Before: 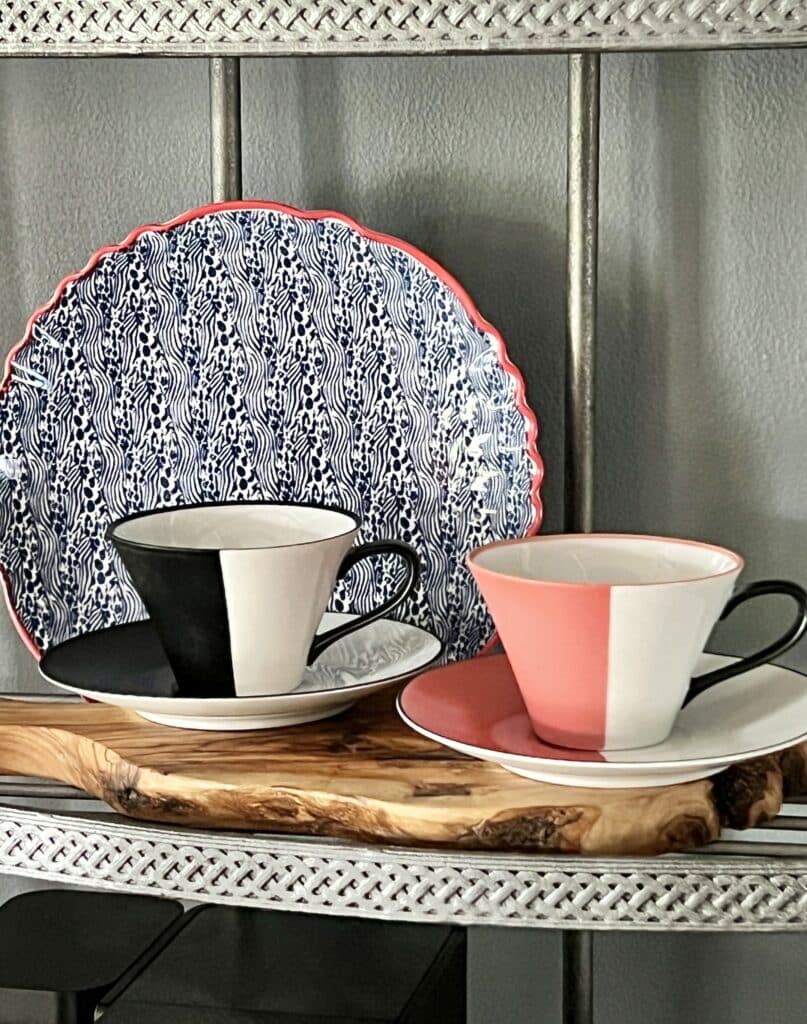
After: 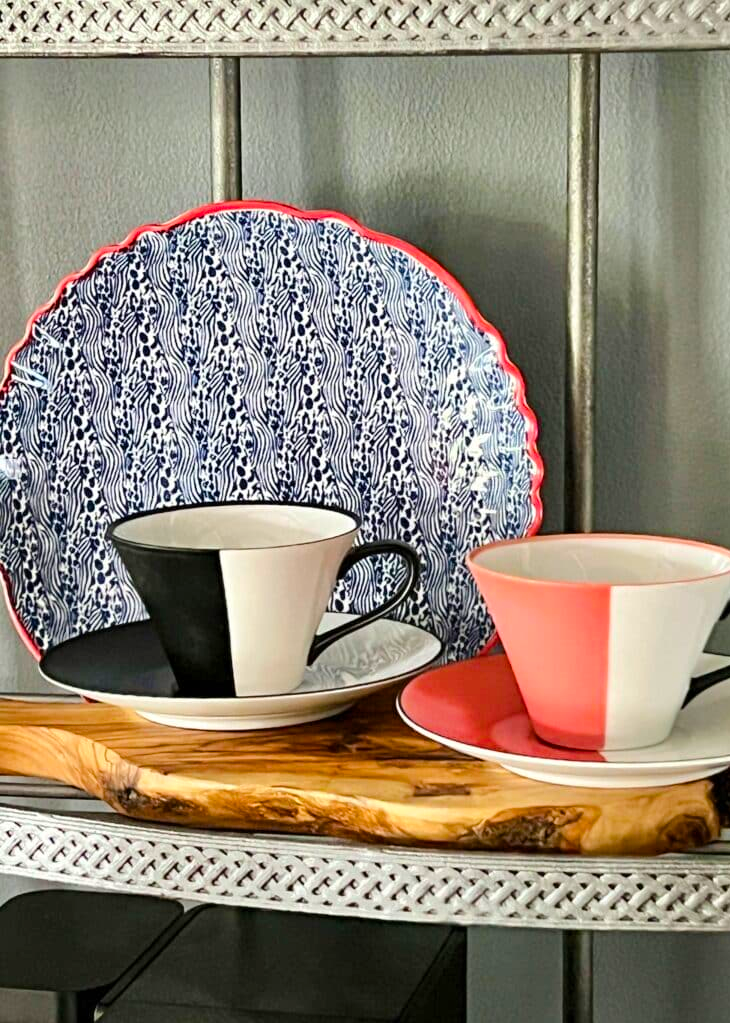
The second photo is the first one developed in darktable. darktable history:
crop: right 9.509%, bottom 0.031%
color balance rgb: perceptual saturation grading › global saturation 25%, perceptual brilliance grading › mid-tones 10%, perceptual brilliance grading › shadows 15%, global vibrance 20%
